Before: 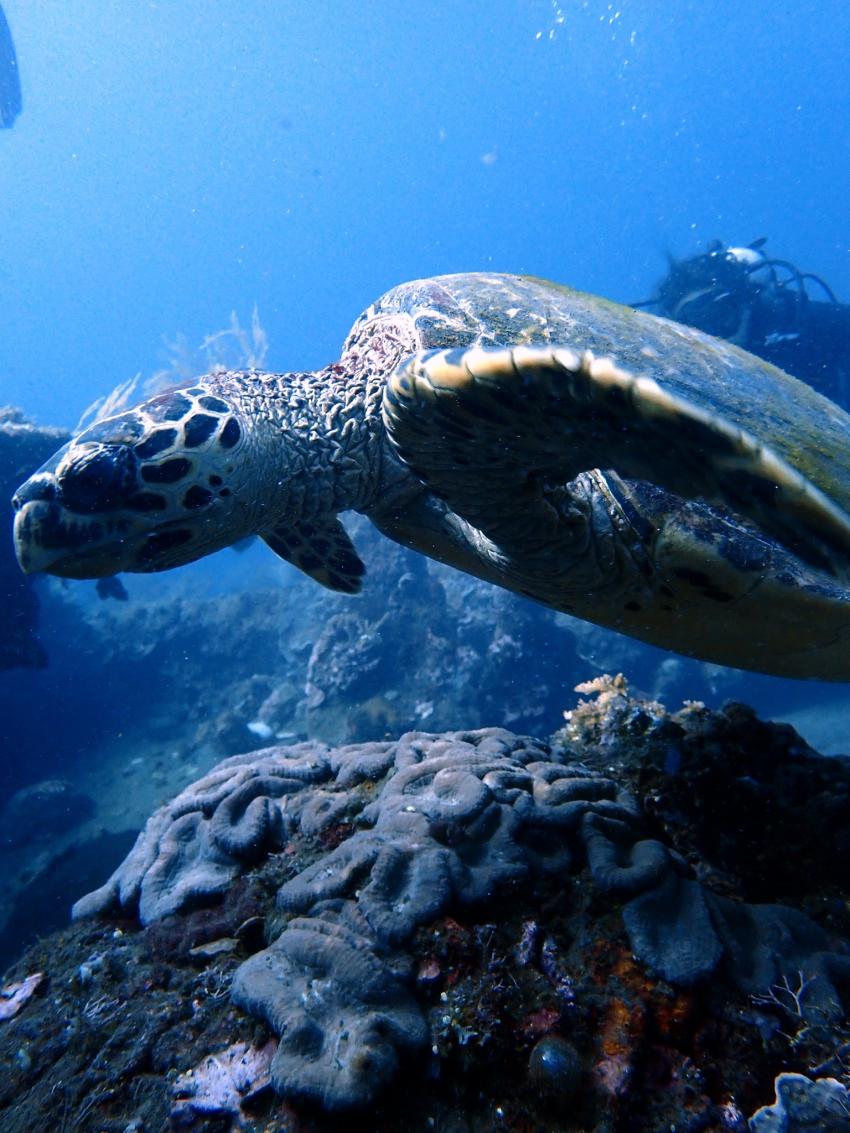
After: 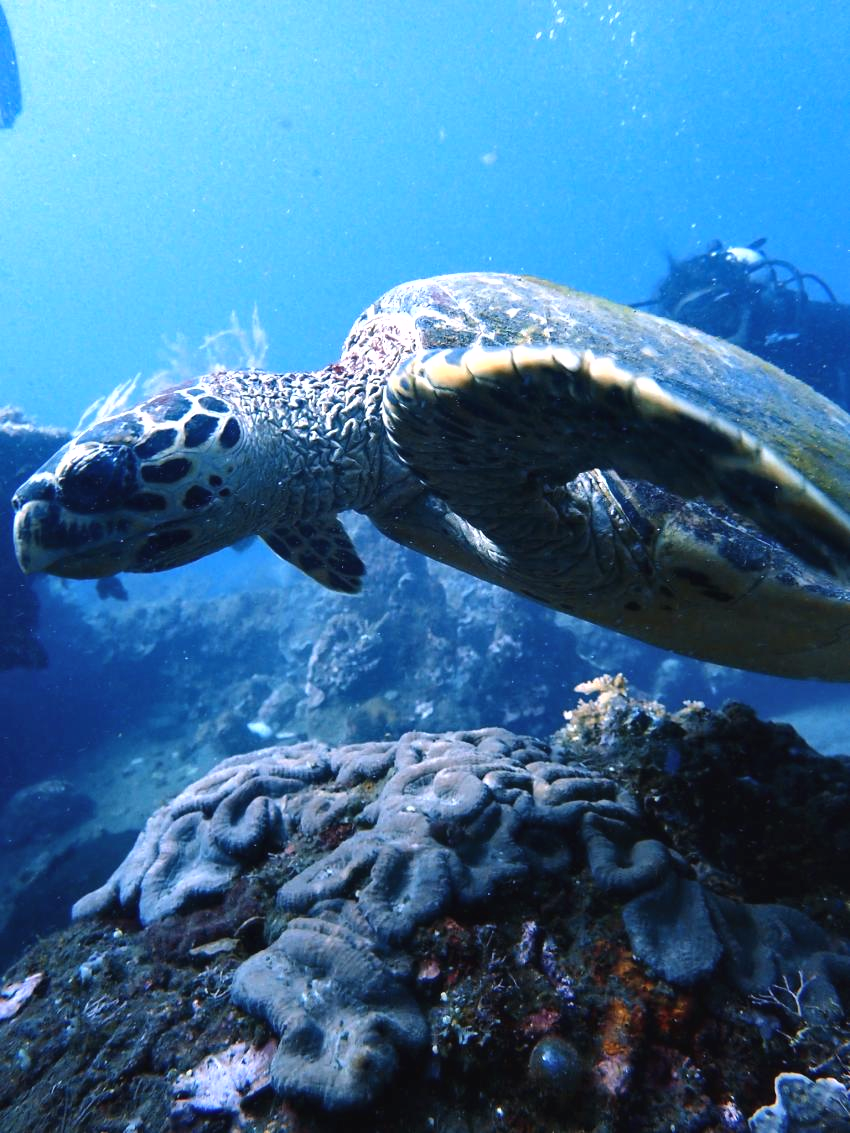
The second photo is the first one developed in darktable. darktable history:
exposure: black level correction -0.002, exposure 0.54 EV, compensate highlight preservation false
shadows and highlights: shadows 29.32, highlights -29.32, low approximation 0.01, soften with gaussian
